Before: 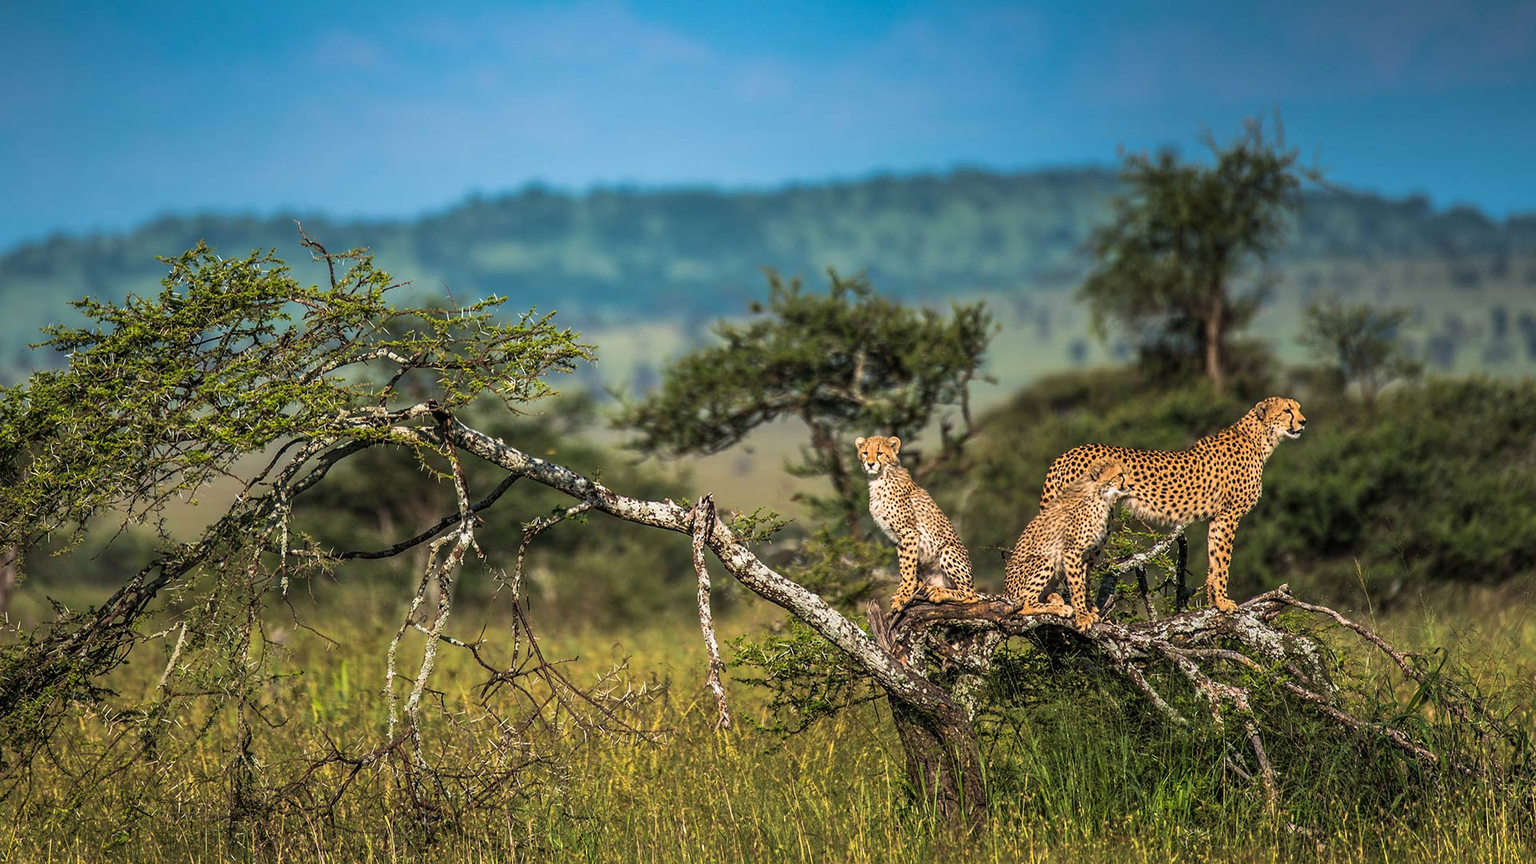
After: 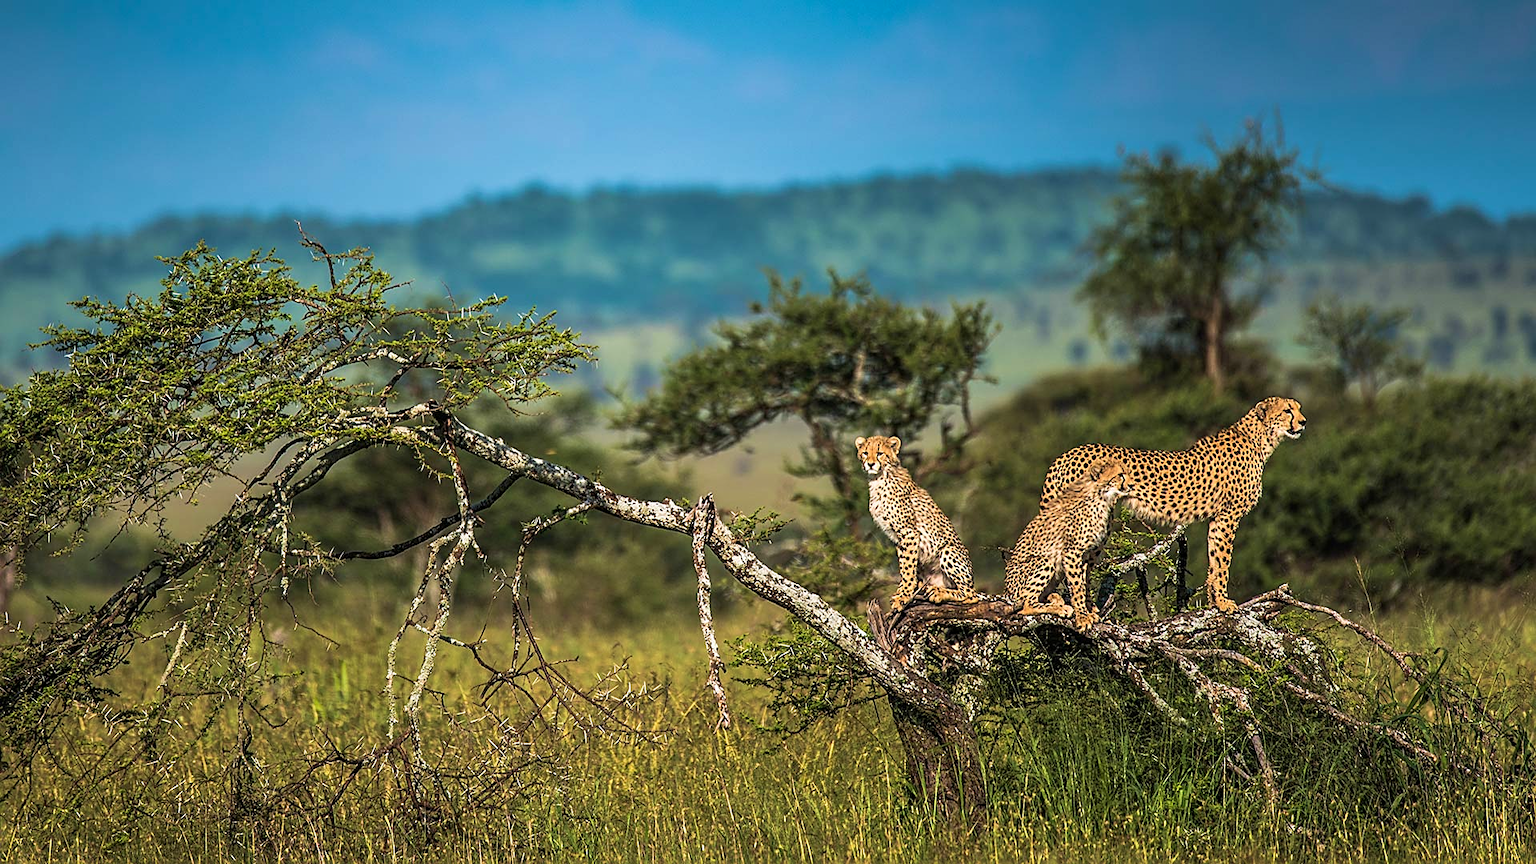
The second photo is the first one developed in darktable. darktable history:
velvia: strength 21.95%
sharpen: on, module defaults
